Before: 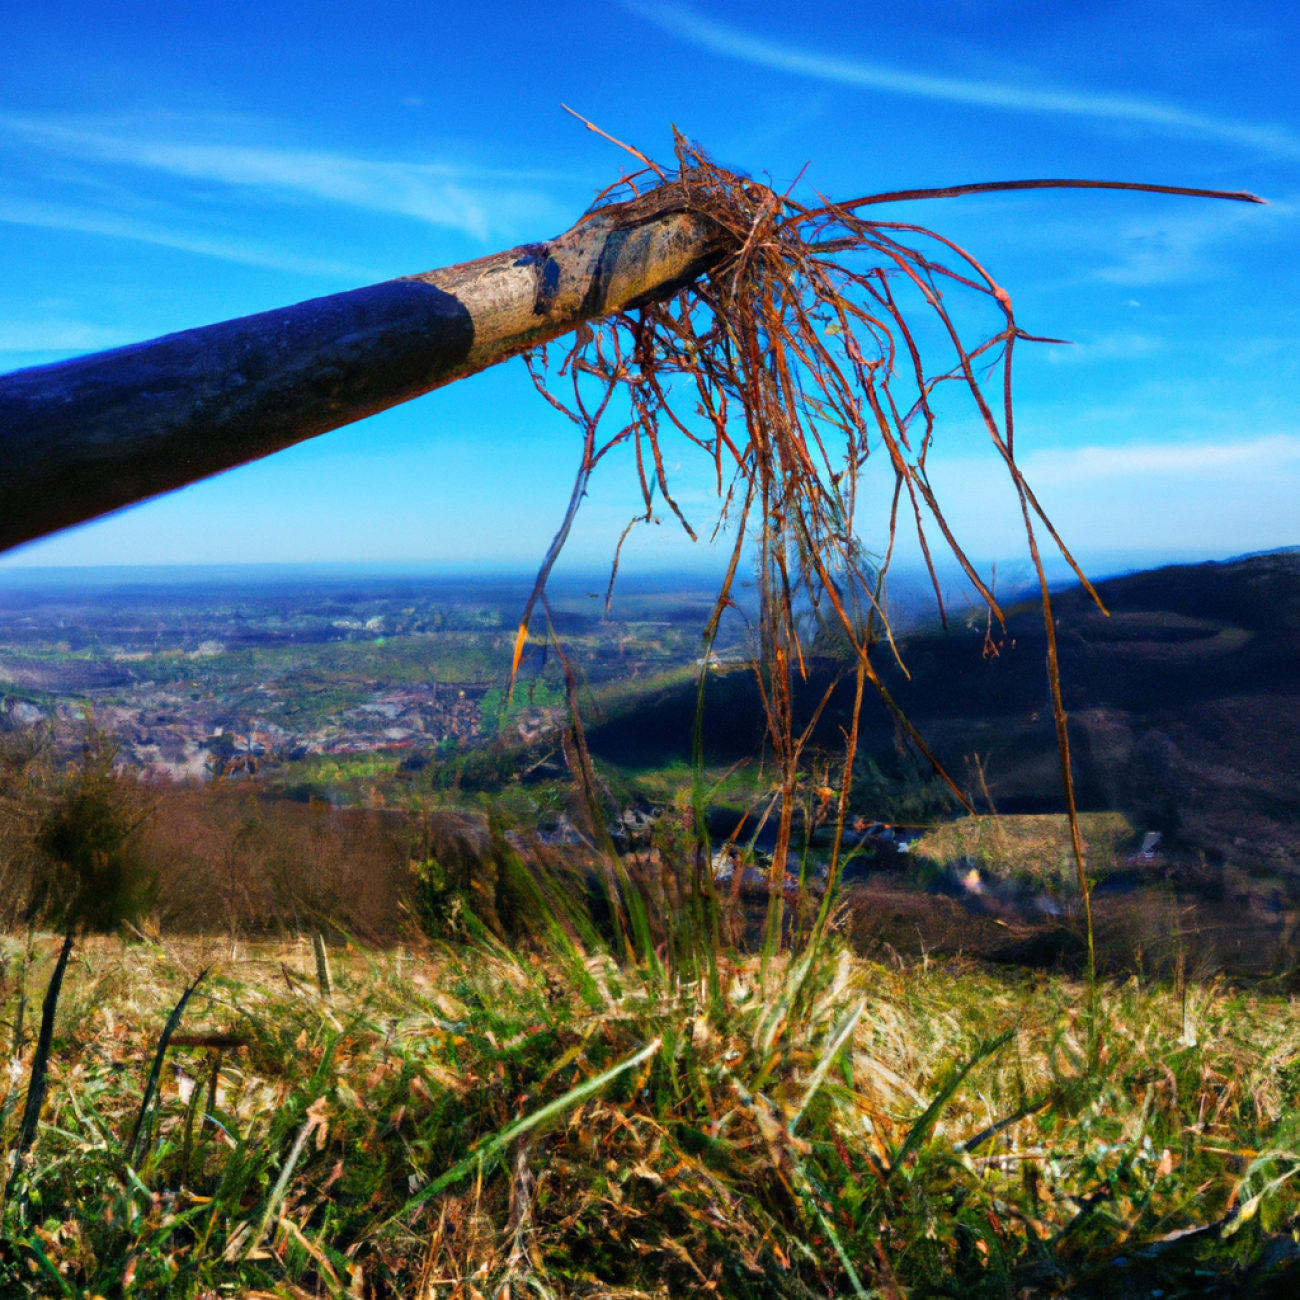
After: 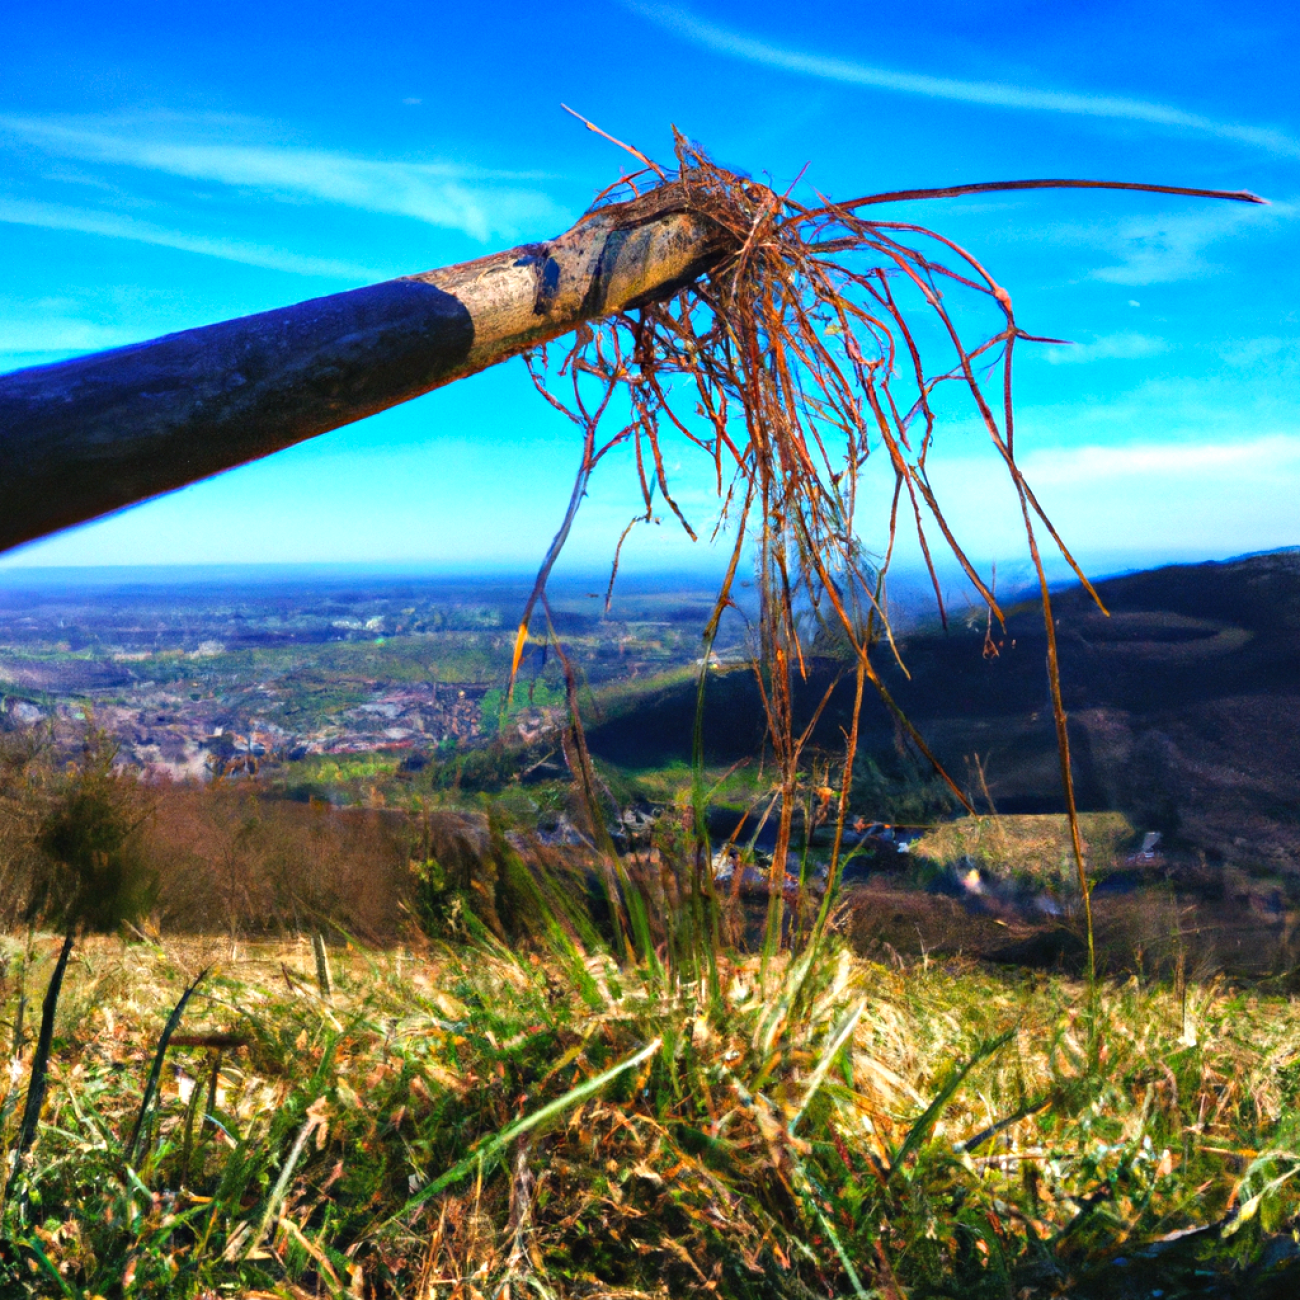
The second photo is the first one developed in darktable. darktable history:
haze removal: compatibility mode true, adaptive false
exposure: black level correction -0.002, exposure 0.54 EV, compensate highlight preservation false
